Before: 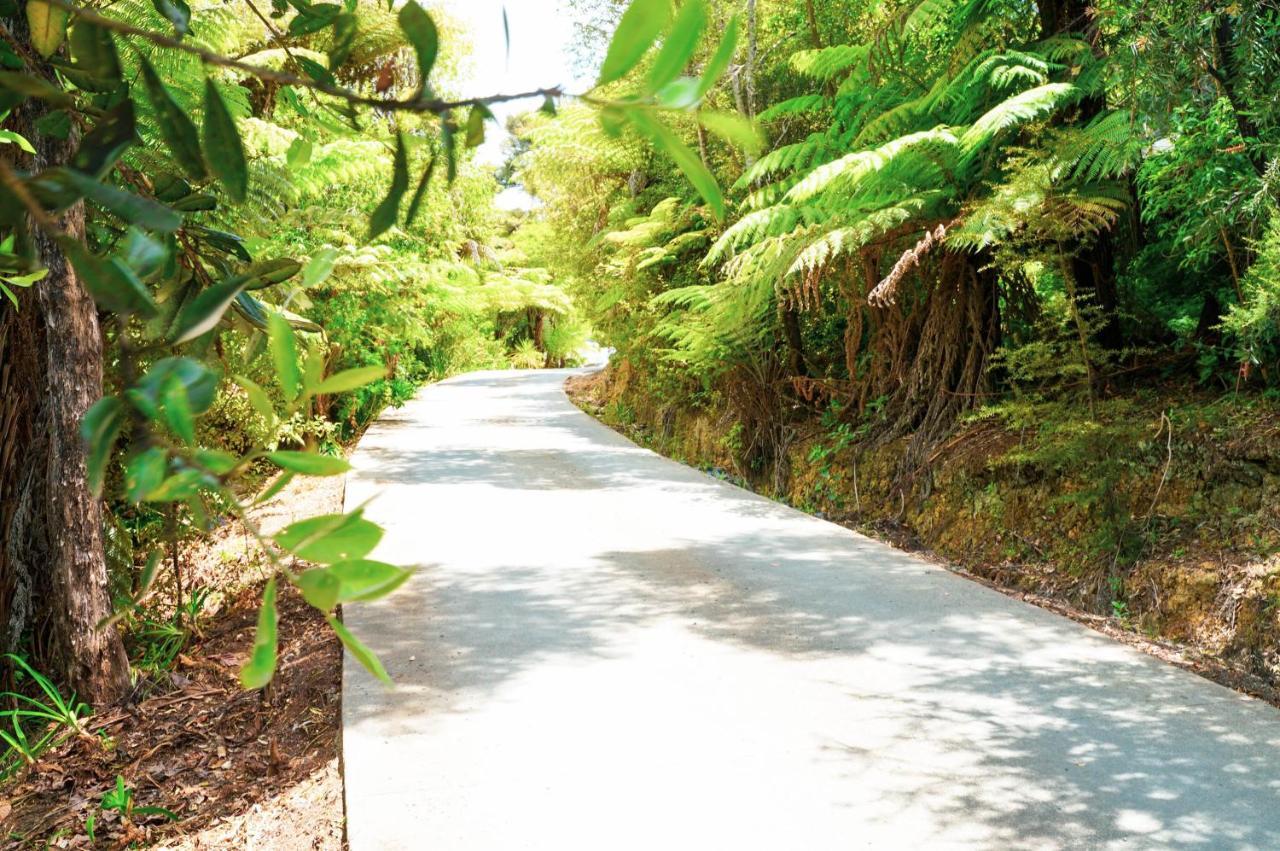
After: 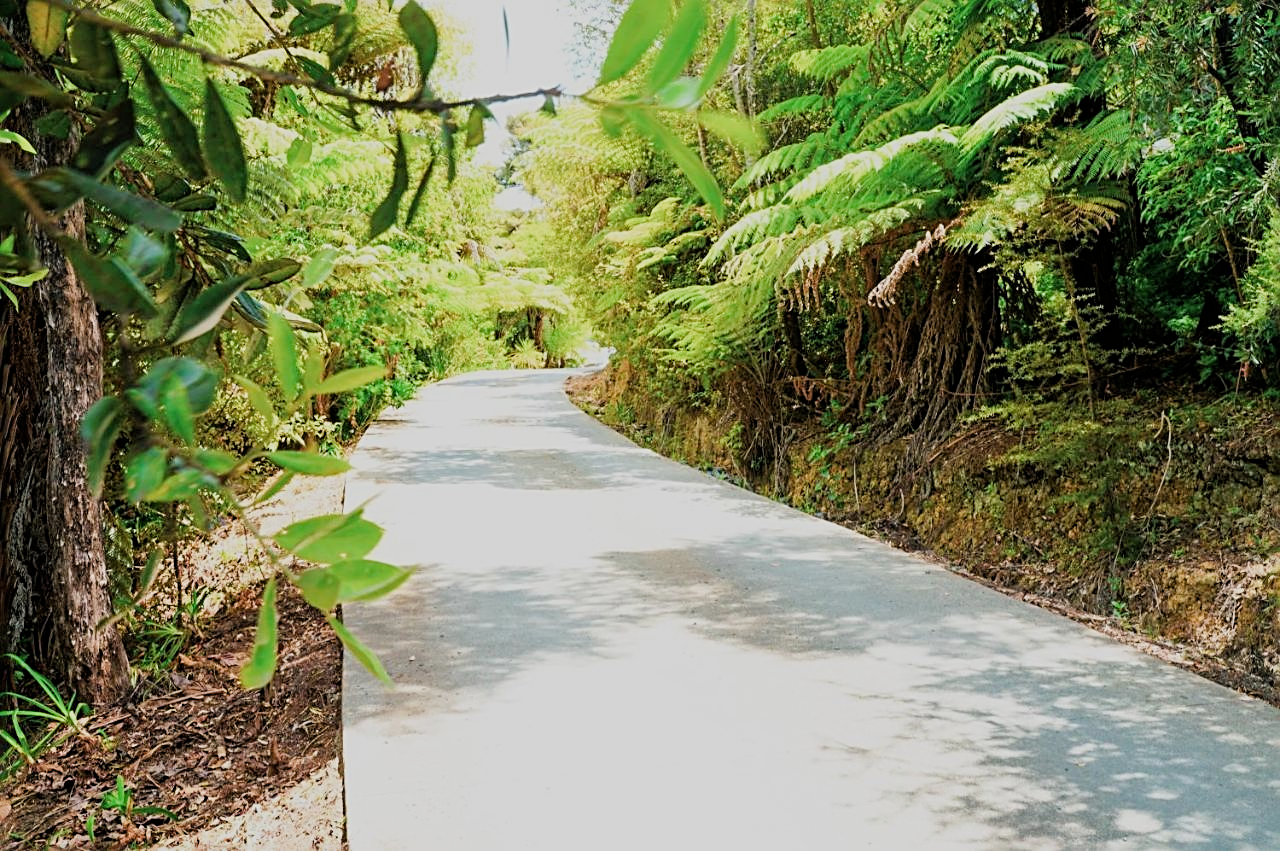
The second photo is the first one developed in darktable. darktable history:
filmic rgb: black relative exposure -7.65 EV, white relative exposure 4.56 EV, hardness 3.61
sharpen: radius 2.531, amount 0.628
